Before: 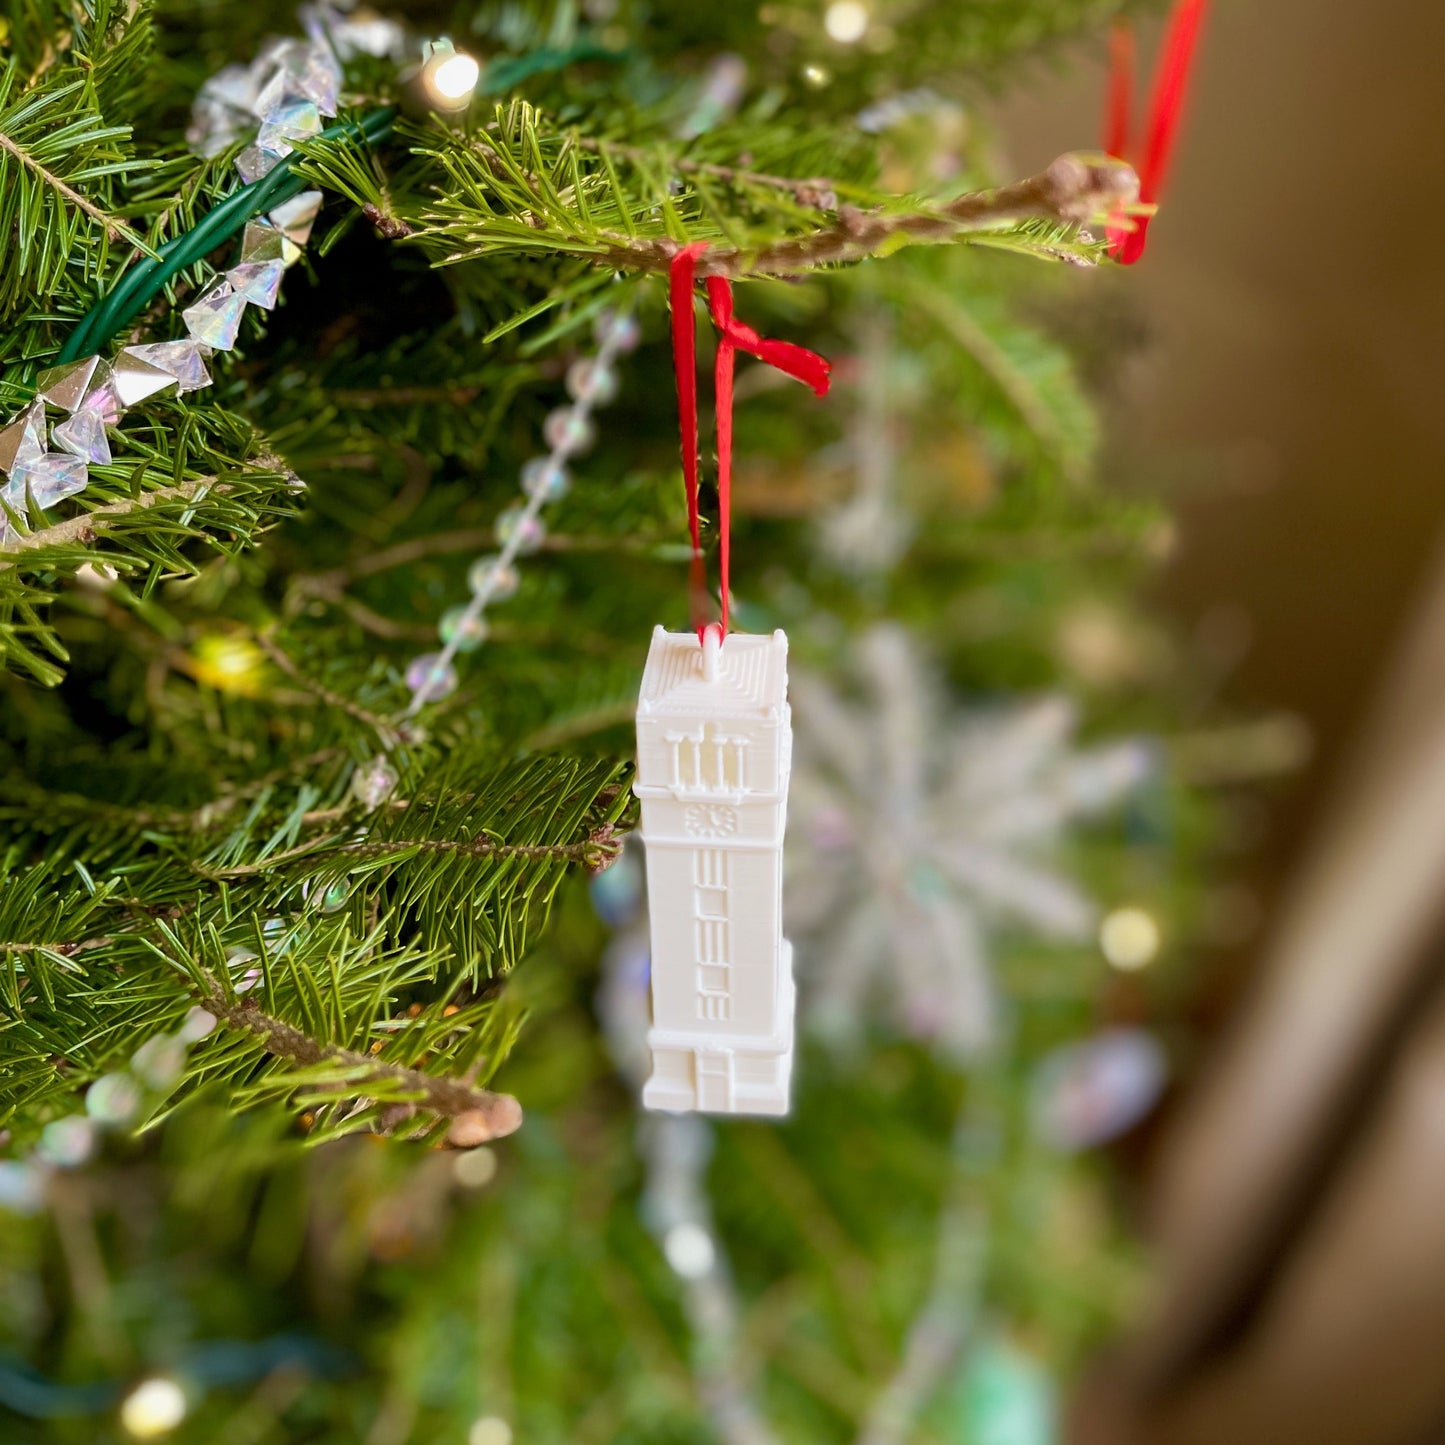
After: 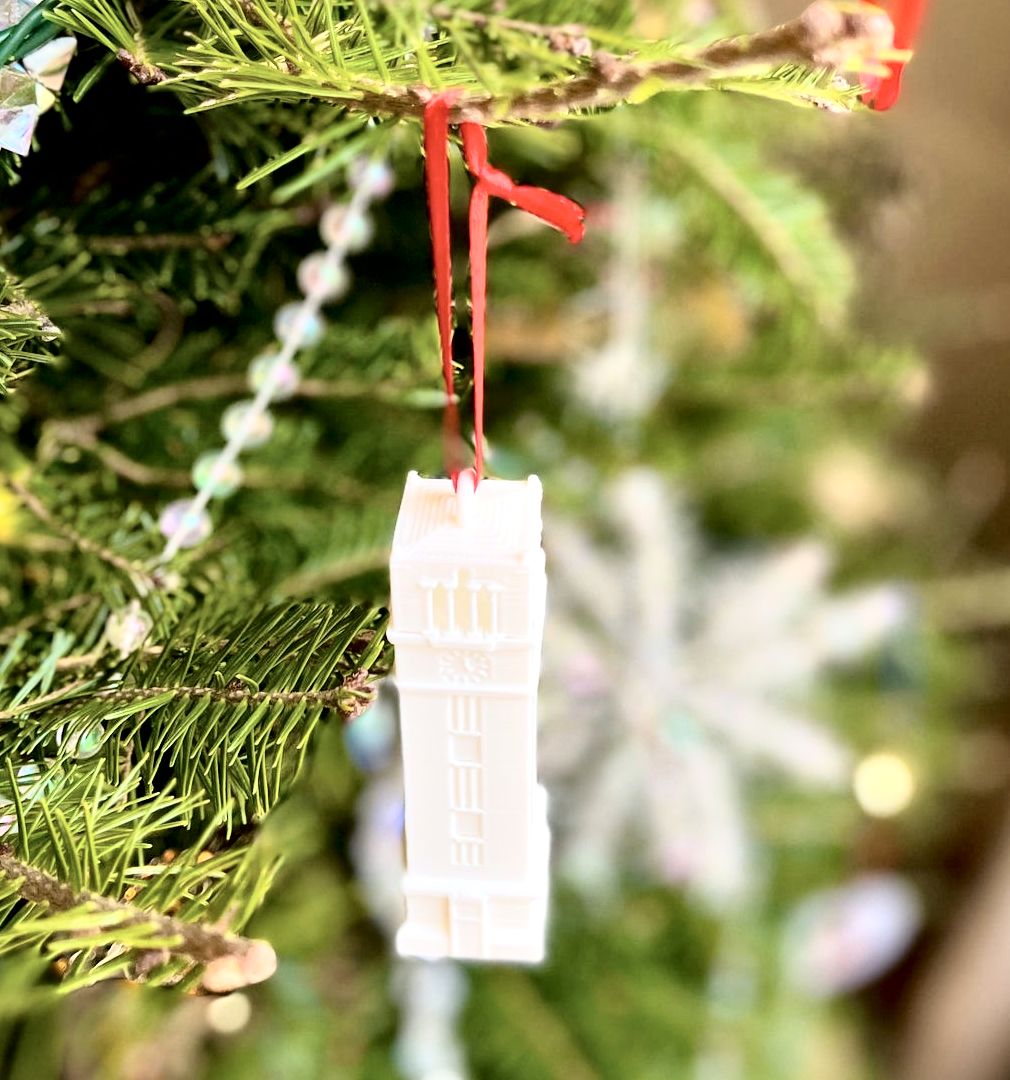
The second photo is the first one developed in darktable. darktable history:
tone curve: curves: ch0 [(0, 0) (0.003, 0.002) (0.011, 0.008) (0.025, 0.019) (0.044, 0.034) (0.069, 0.053) (0.1, 0.079) (0.136, 0.127) (0.177, 0.191) (0.224, 0.274) (0.277, 0.367) (0.335, 0.465) (0.399, 0.552) (0.468, 0.643) (0.543, 0.737) (0.623, 0.82) (0.709, 0.891) (0.801, 0.928) (0.898, 0.963) (1, 1)], color space Lab, independent channels, preserve colors none
crop and rotate: left 17.046%, top 10.659%, right 12.989%, bottom 14.553%
local contrast: mode bilateral grid, contrast 25, coarseness 47, detail 151%, midtone range 0.2
